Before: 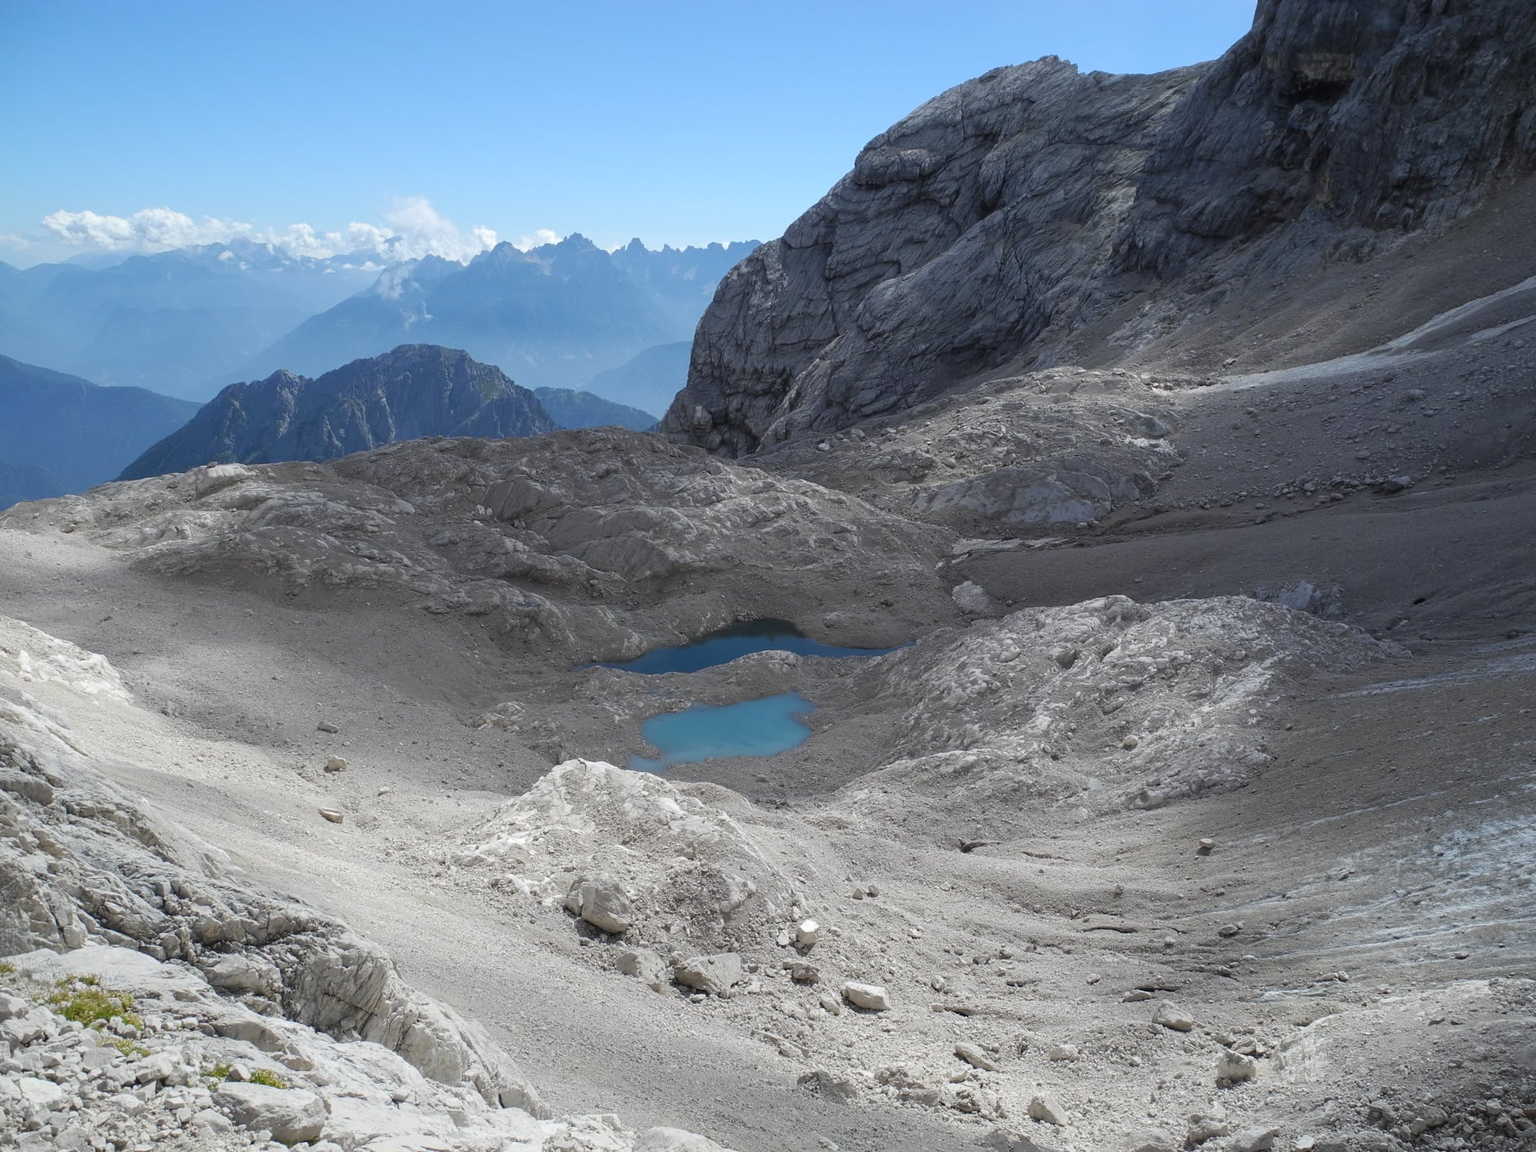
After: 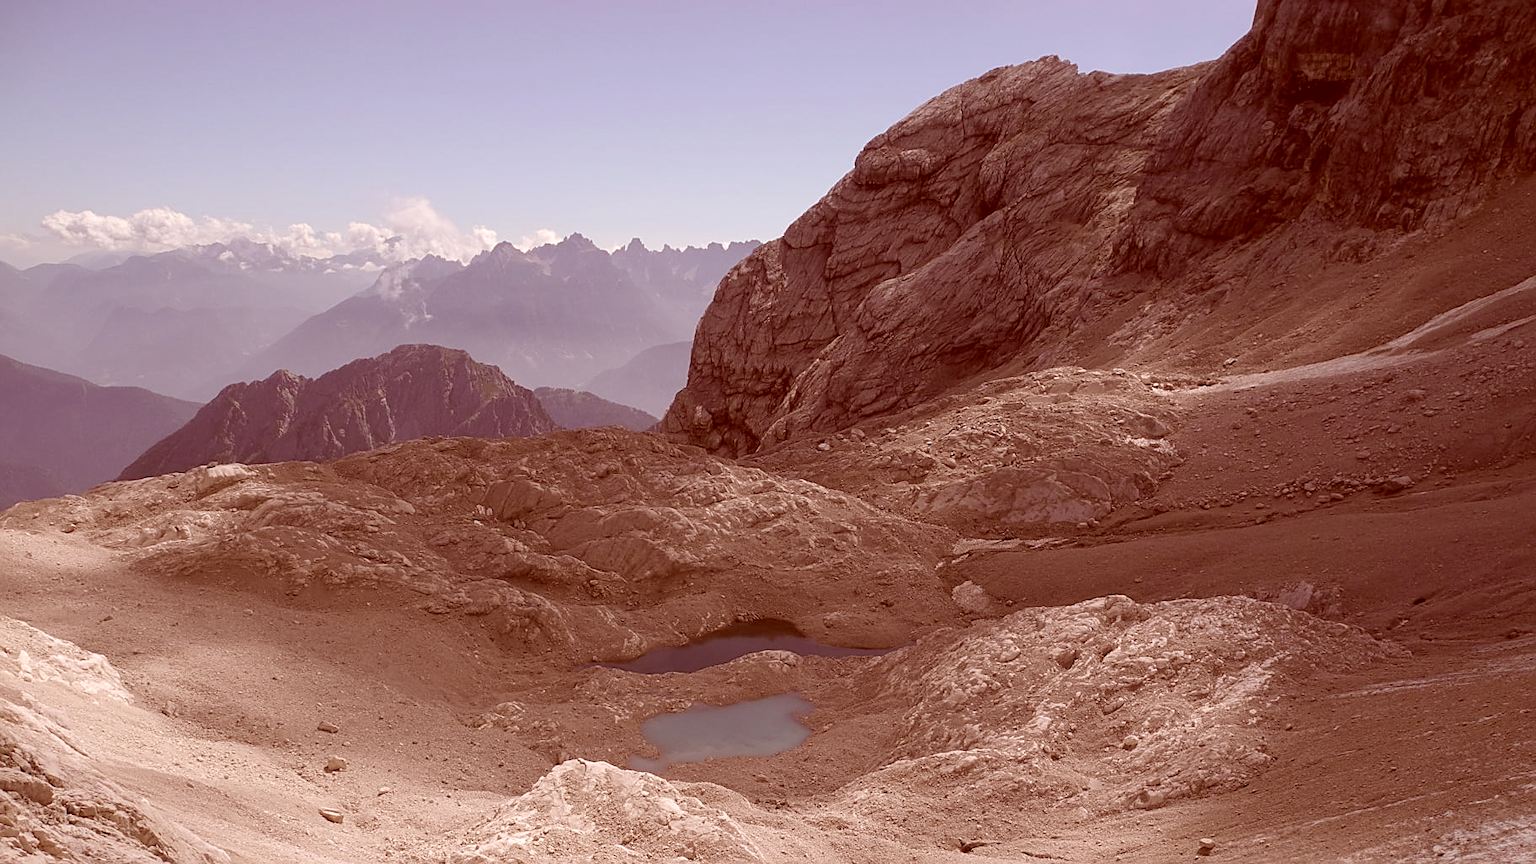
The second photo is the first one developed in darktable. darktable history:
color correction: highlights a* 9.53, highlights b* 8.6, shadows a* 39.44, shadows b* 39.78, saturation 0.808
crop: bottom 24.982%
sharpen: on, module defaults
